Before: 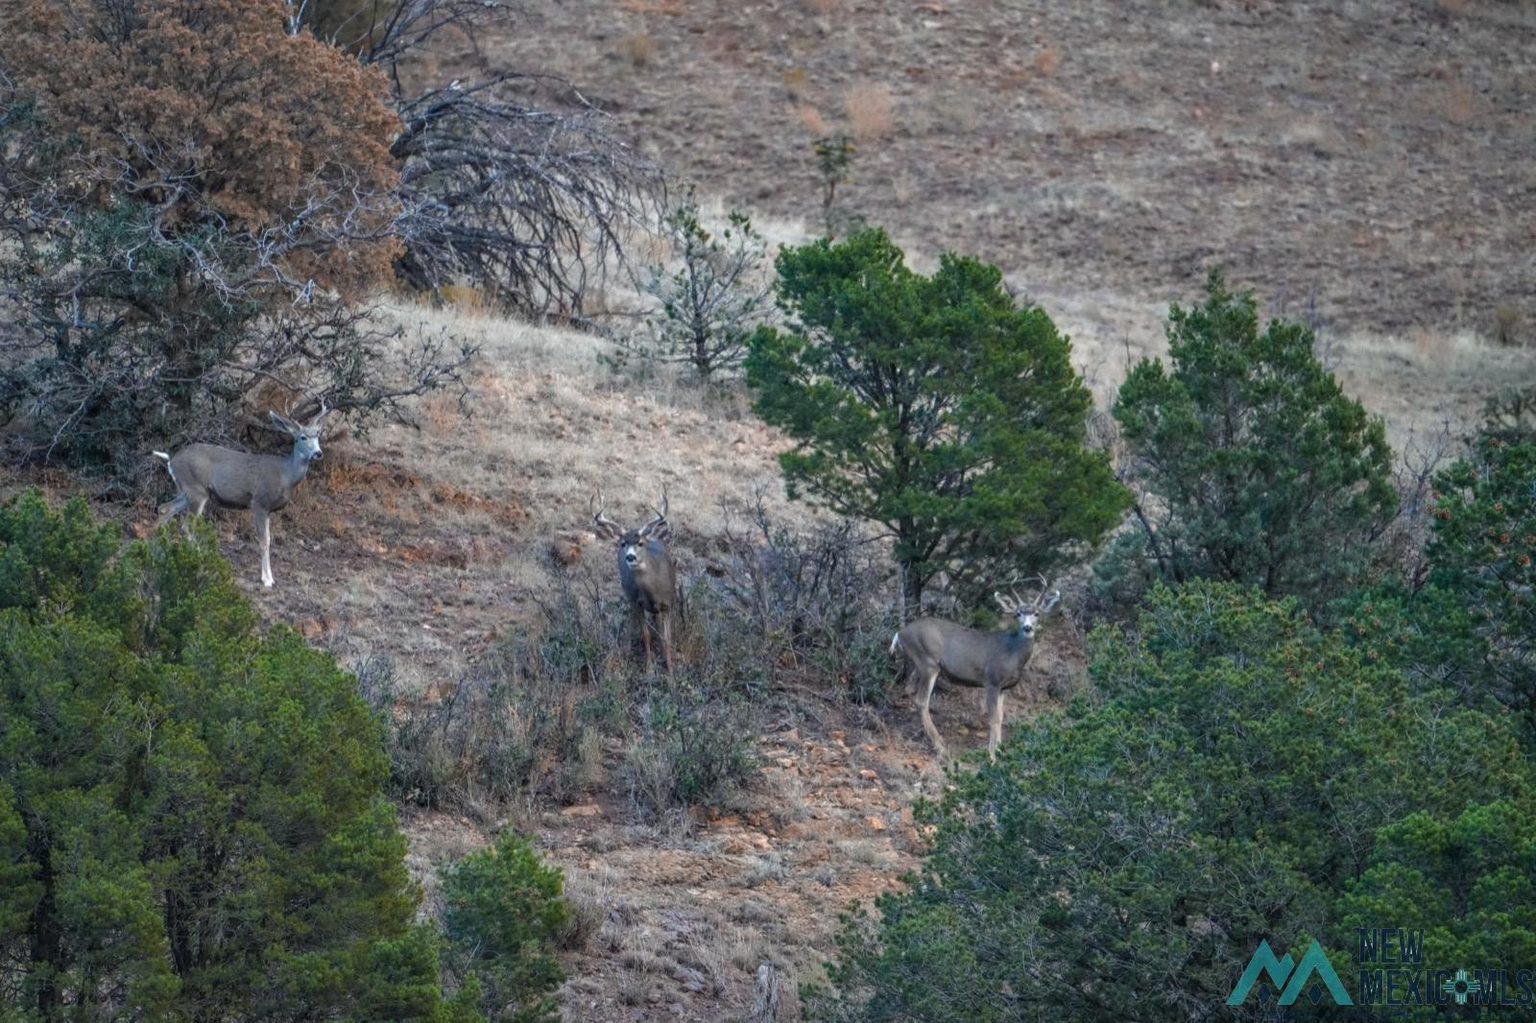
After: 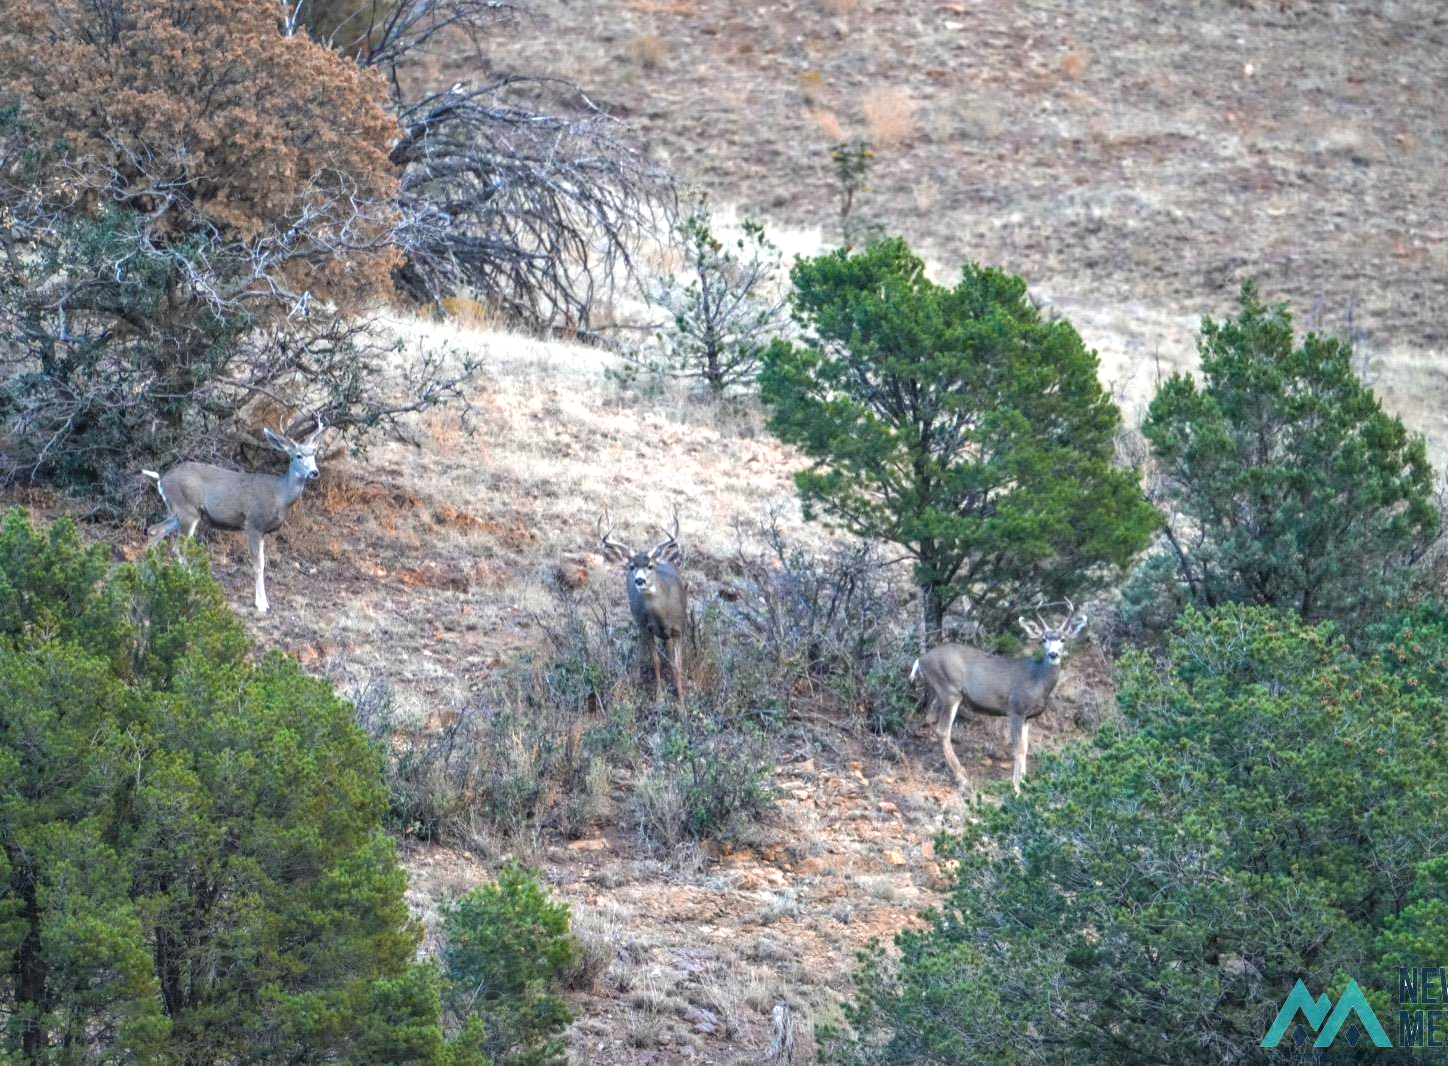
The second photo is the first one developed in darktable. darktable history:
exposure: exposure 1 EV, compensate highlight preservation false
crop and rotate: left 1.107%, right 8.378%
